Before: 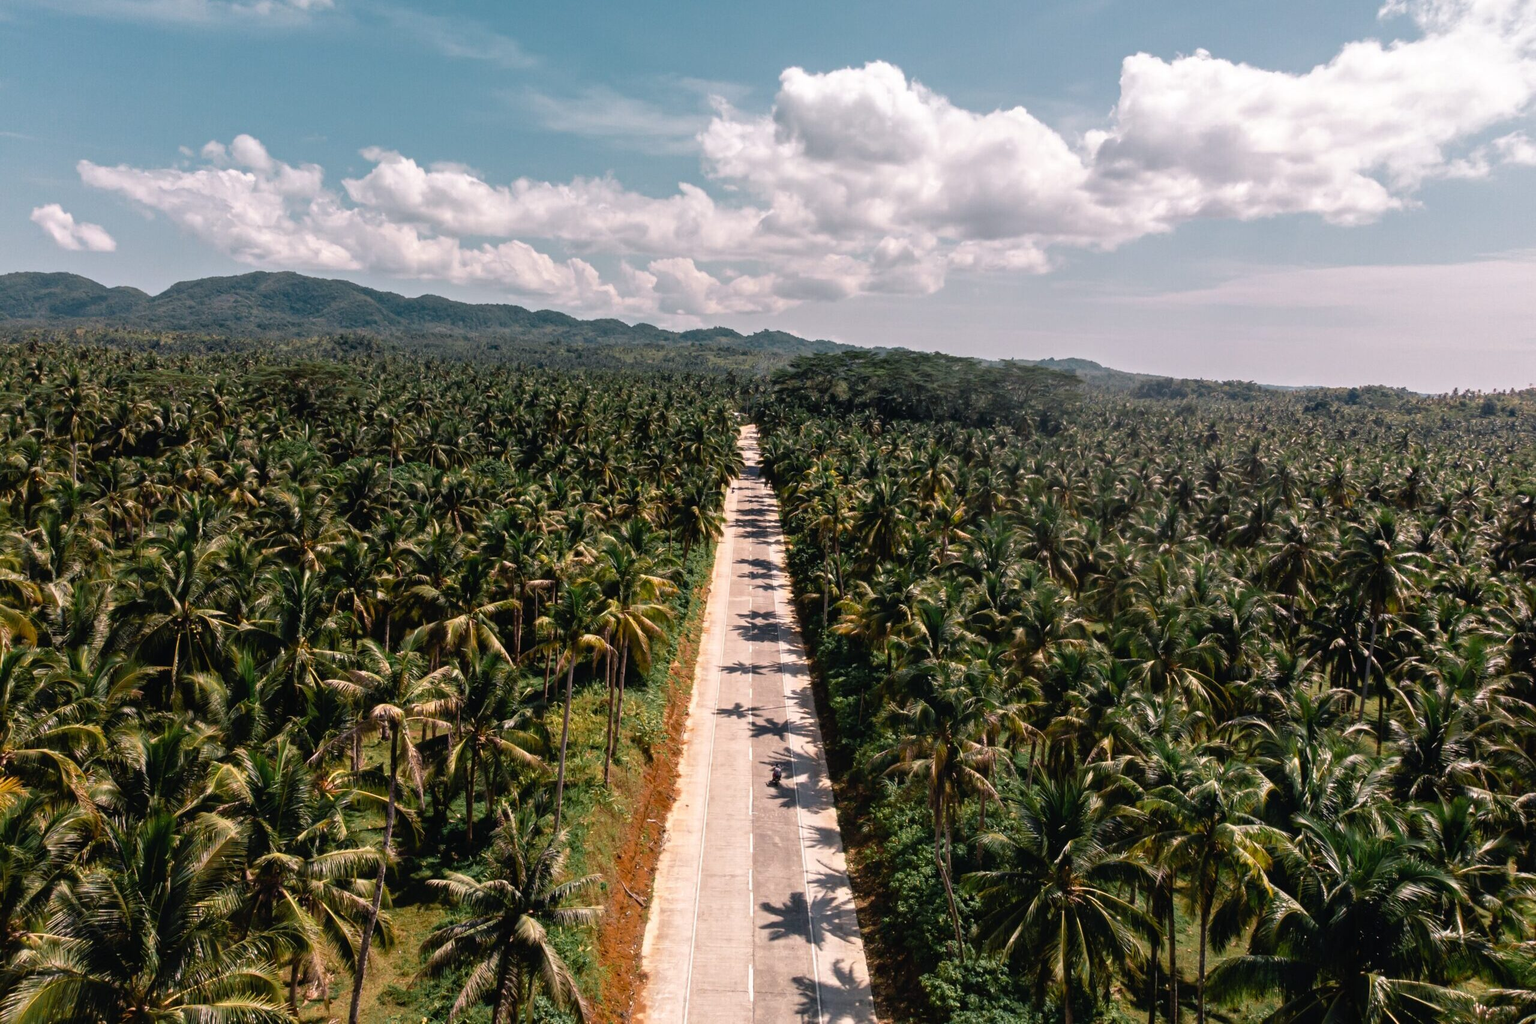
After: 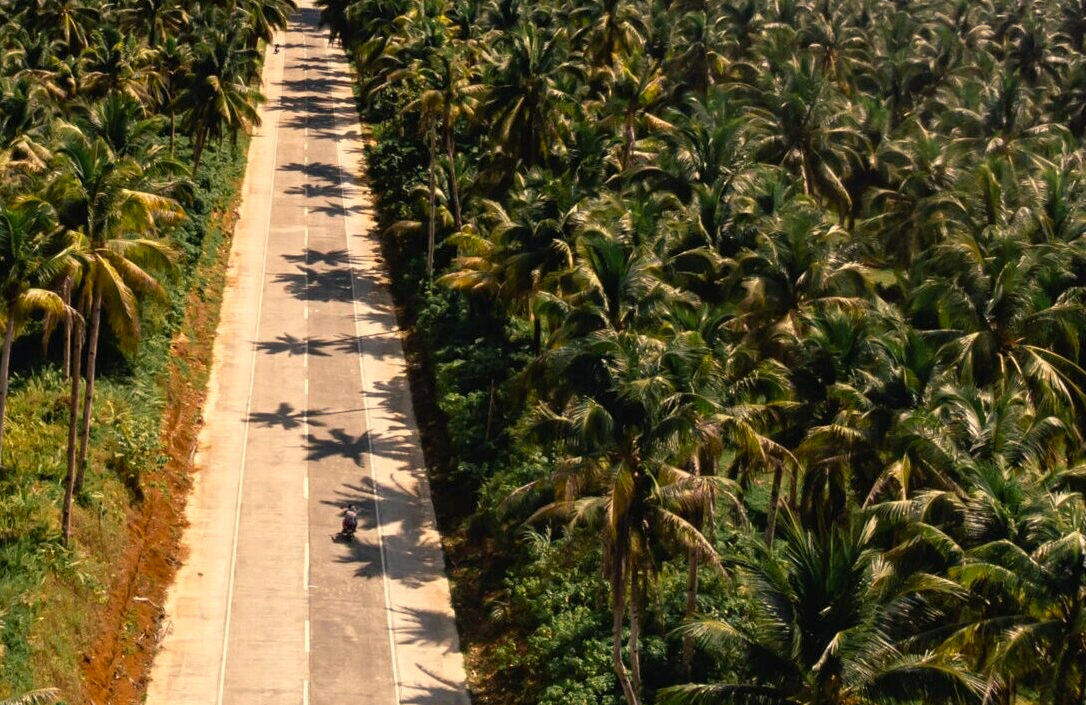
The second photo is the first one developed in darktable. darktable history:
color correction: highlights a* 1.28, highlights b* 17.6
crop: left 36.937%, top 45.027%, right 20.612%, bottom 13.611%
